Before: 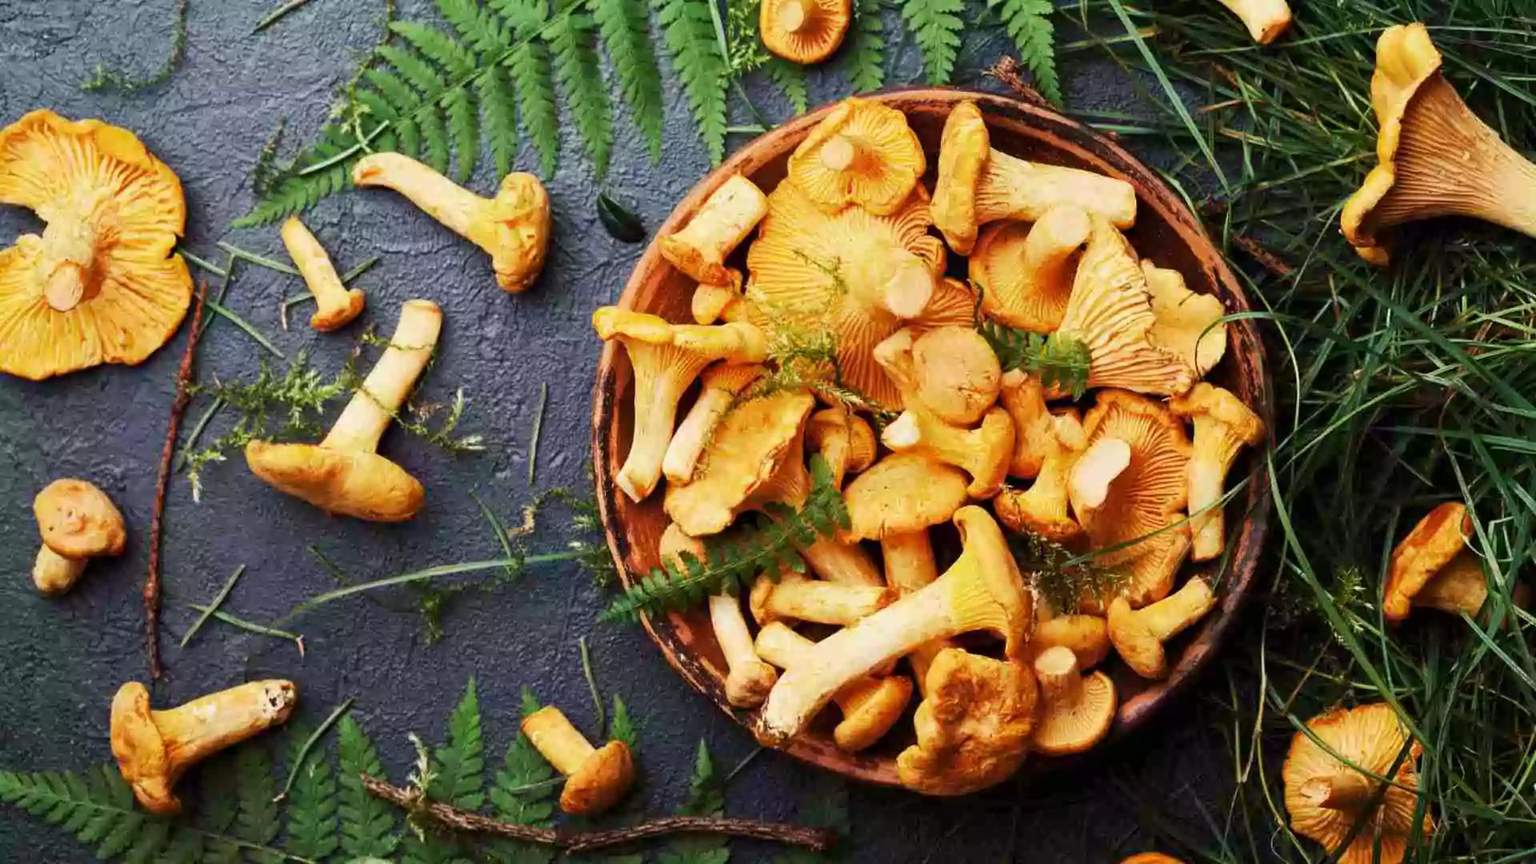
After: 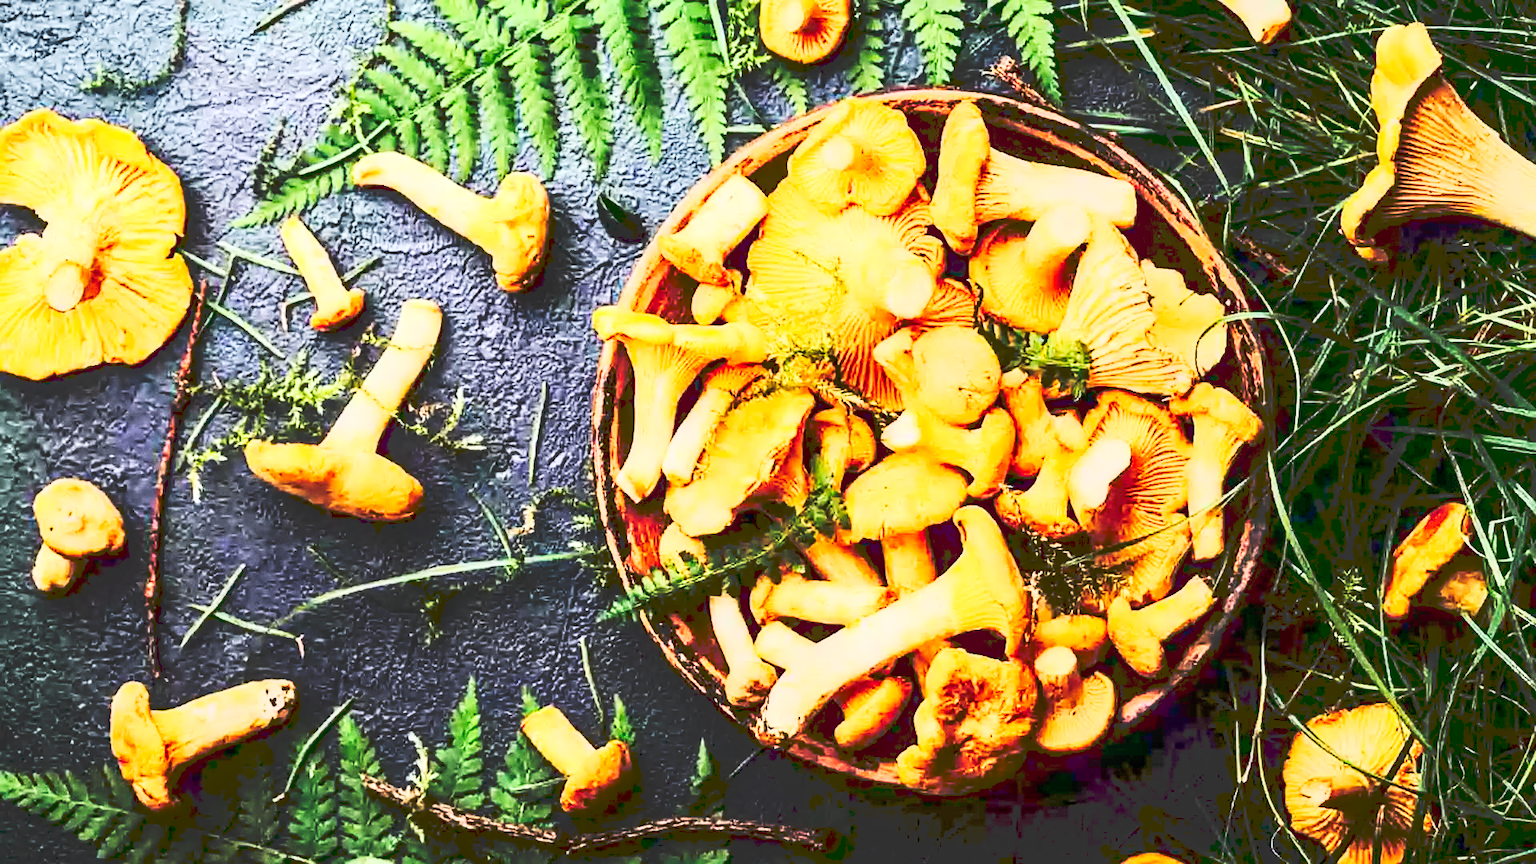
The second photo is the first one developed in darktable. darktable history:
local contrast: on, module defaults
contrast brightness saturation: contrast 0.07, brightness -0.13, saturation 0.06
exposure: exposure 0.2 EV, compensate highlight preservation false
sharpen: on, module defaults
rgb curve: curves: ch0 [(0, 0) (0.21, 0.15) (0.24, 0.21) (0.5, 0.75) (0.75, 0.96) (0.89, 0.99) (1, 1)]; ch1 [(0, 0.02) (0.21, 0.13) (0.25, 0.2) (0.5, 0.67) (0.75, 0.9) (0.89, 0.97) (1, 1)]; ch2 [(0, 0.02) (0.21, 0.13) (0.25, 0.2) (0.5, 0.67) (0.75, 0.9) (0.89, 0.97) (1, 1)], compensate middle gray true
levels: mode automatic, black 0.023%, white 99.97%, levels [0.062, 0.494, 0.925]
tone curve: curves: ch0 [(0, 0) (0.003, 0.169) (0.011, 0.173) (0.025, 0.177) (0.044, 0.184) (0.069, 0.191) (0.1, 0.199) (0.136, 0.206) (0.177, 0.221) (0.224, 0.248) (0.277, 0.284) (0.335, 0.344) (0.399, 0.413) (0.468, 0.497) (0.543, 0.594) (0.623, 0.691) (0.709, 0.779) (0.801, 0.868) (0.898, 0.931) (1, 1)], preserve colors none
